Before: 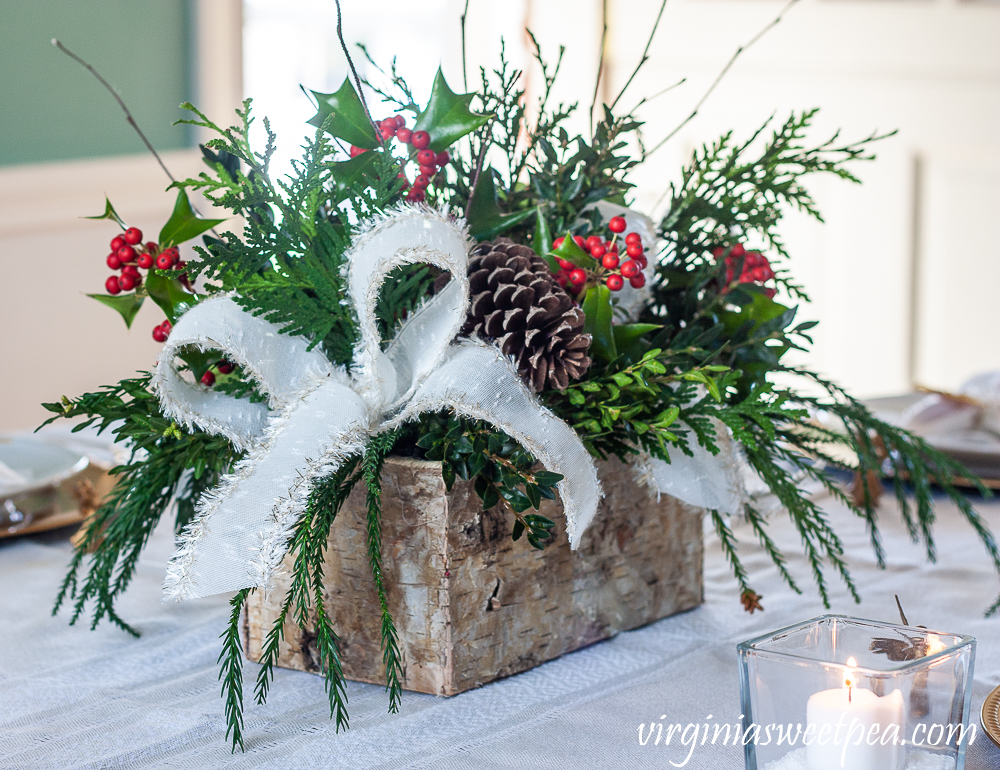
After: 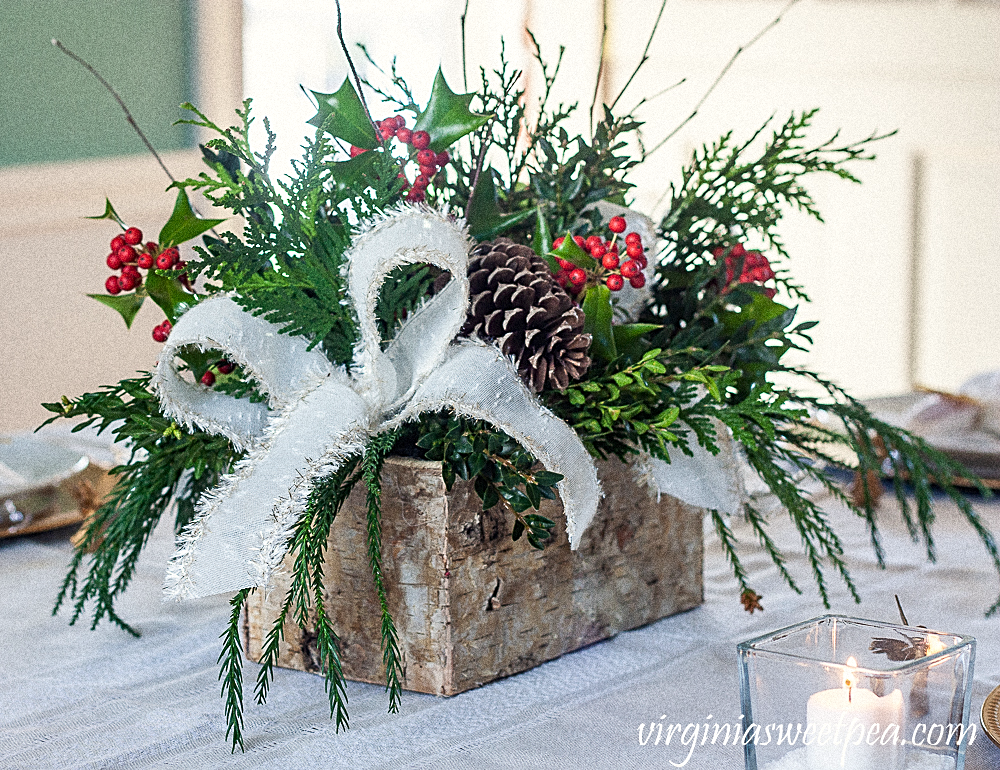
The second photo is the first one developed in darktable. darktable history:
color correction: highlights b* 3
grain: coarseness 14.49 ISO, strength 48.04%, mid-tones bias 35%
sharpen: on, module defaults
